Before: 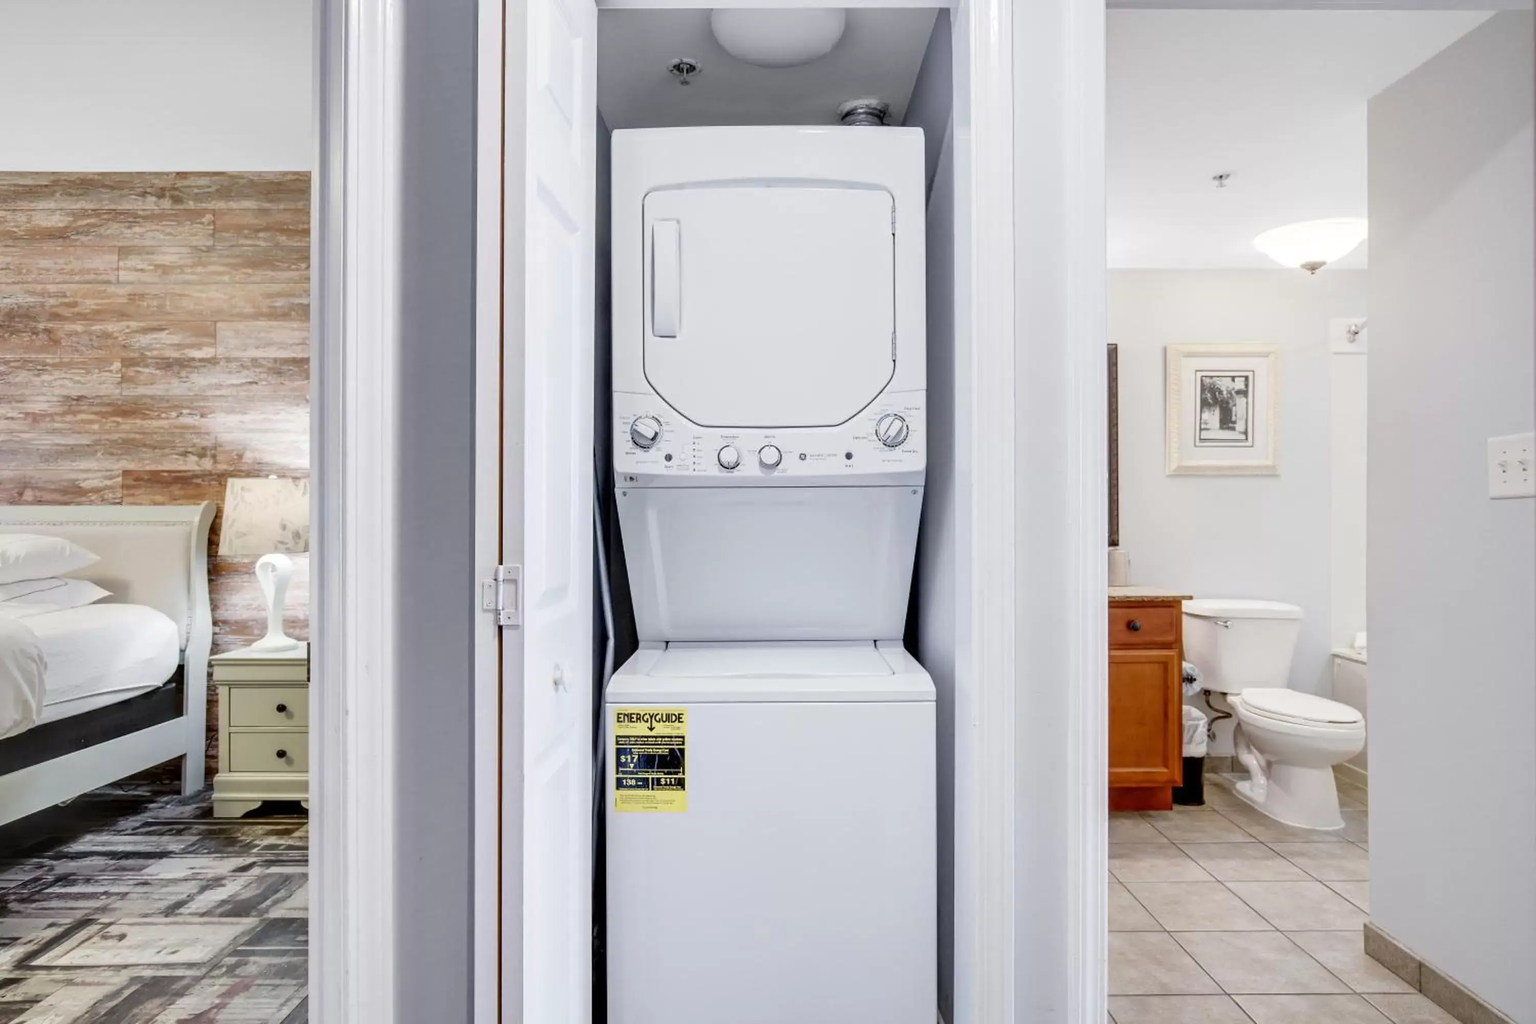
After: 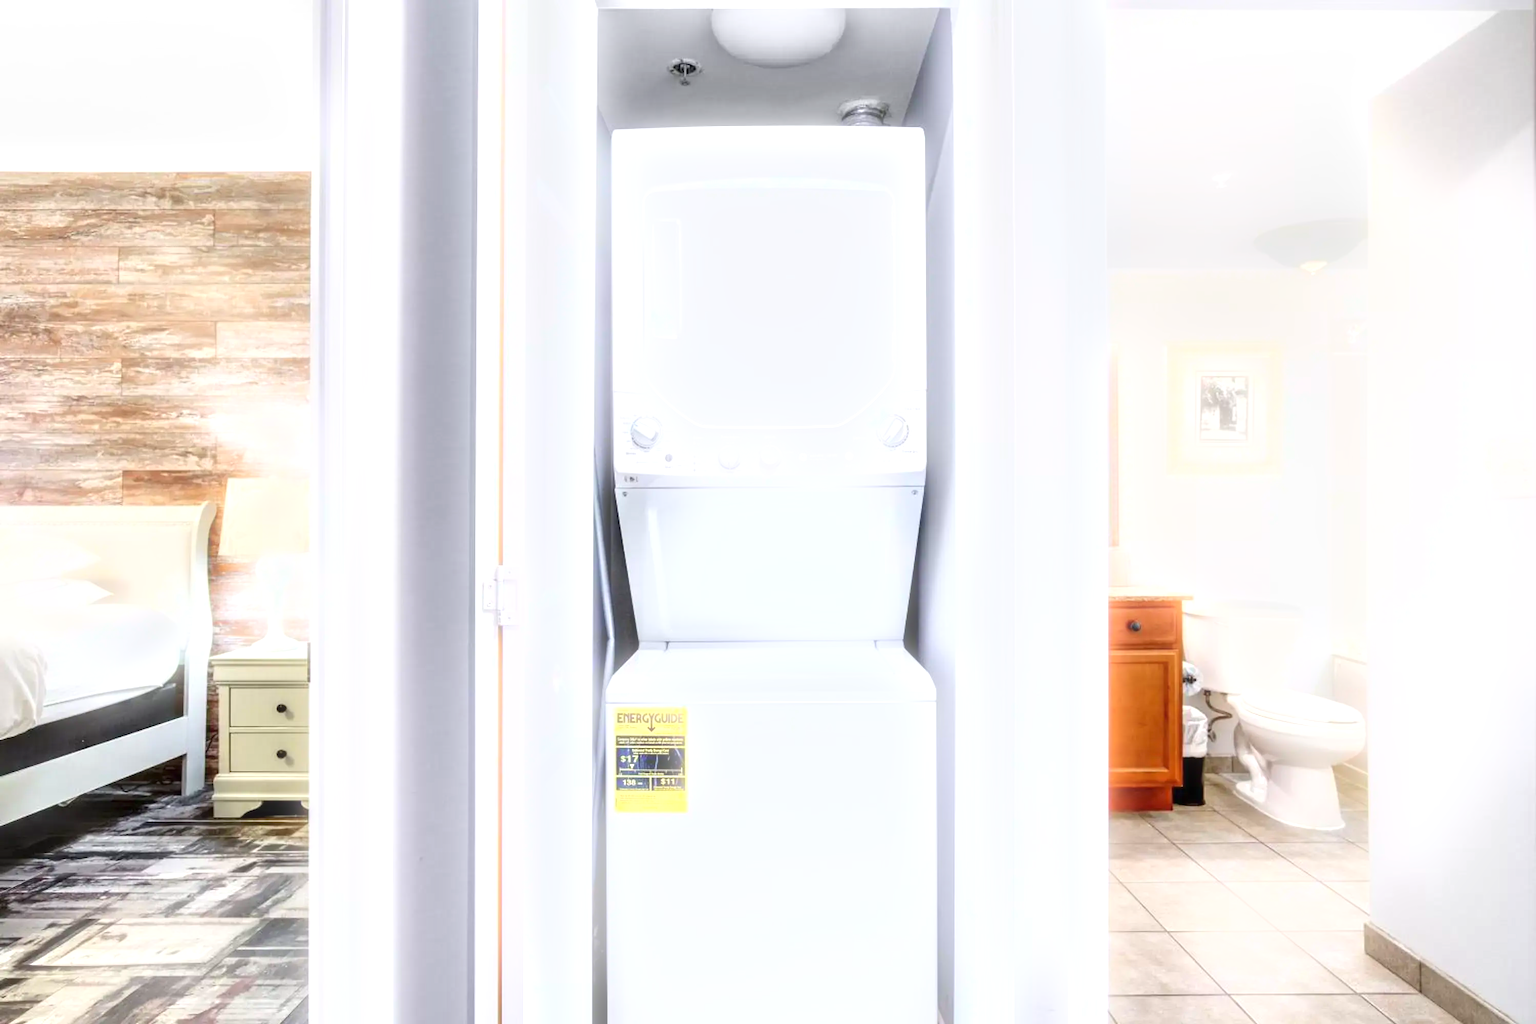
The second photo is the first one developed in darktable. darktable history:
bloom: size 9%, threshold 100%, strength 7%
exposure: black level correction 0, exposure 0.9 EV, compensate highlight preservation false
white balance: emerald 1
